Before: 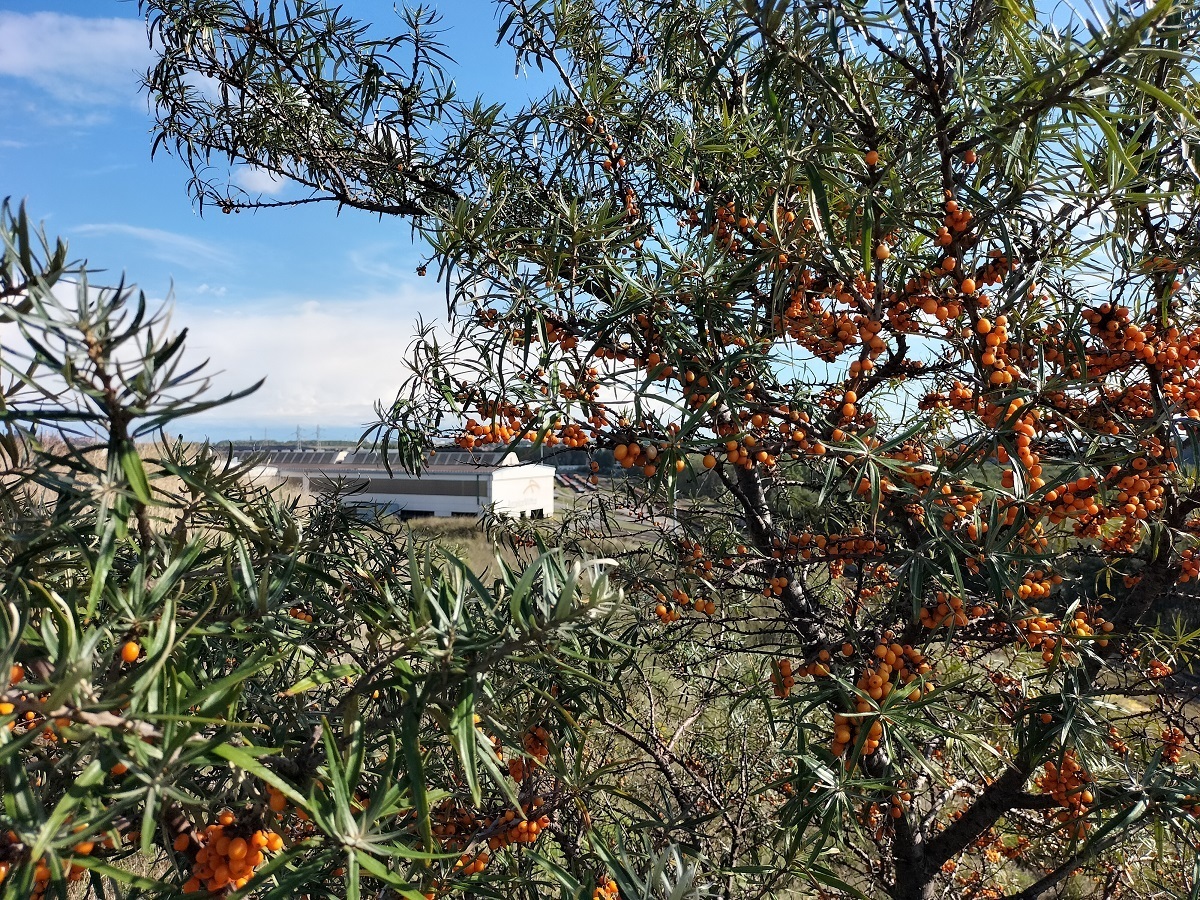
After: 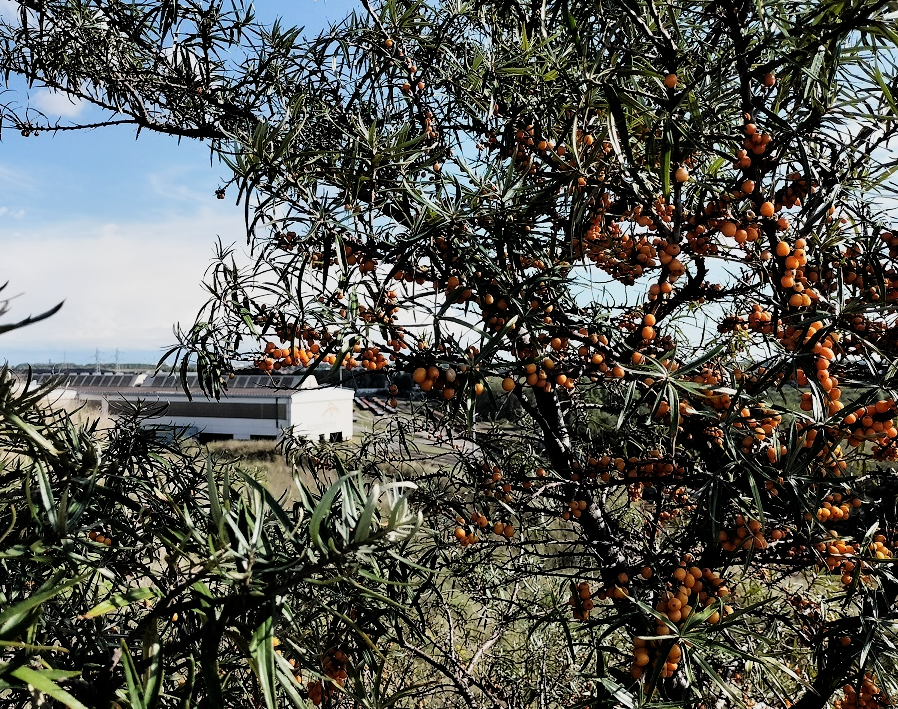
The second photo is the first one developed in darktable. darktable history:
filmic rgb: black relative exposure -5 EV, white relative exposure 3.5 EV, hardness 3.19, contrast 1.4, highlights saturation mix -50%
crop: left 16.768%, top 8.653%, right 8.362%, bottom 12.485%
